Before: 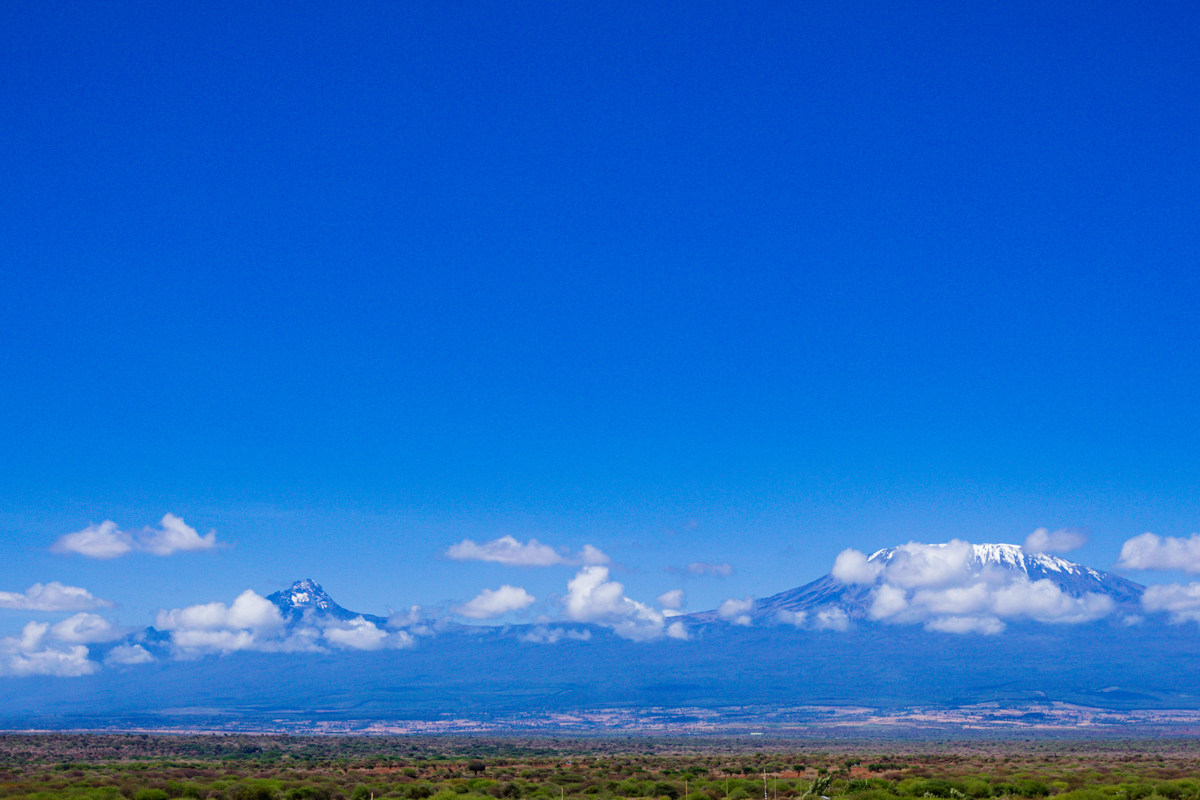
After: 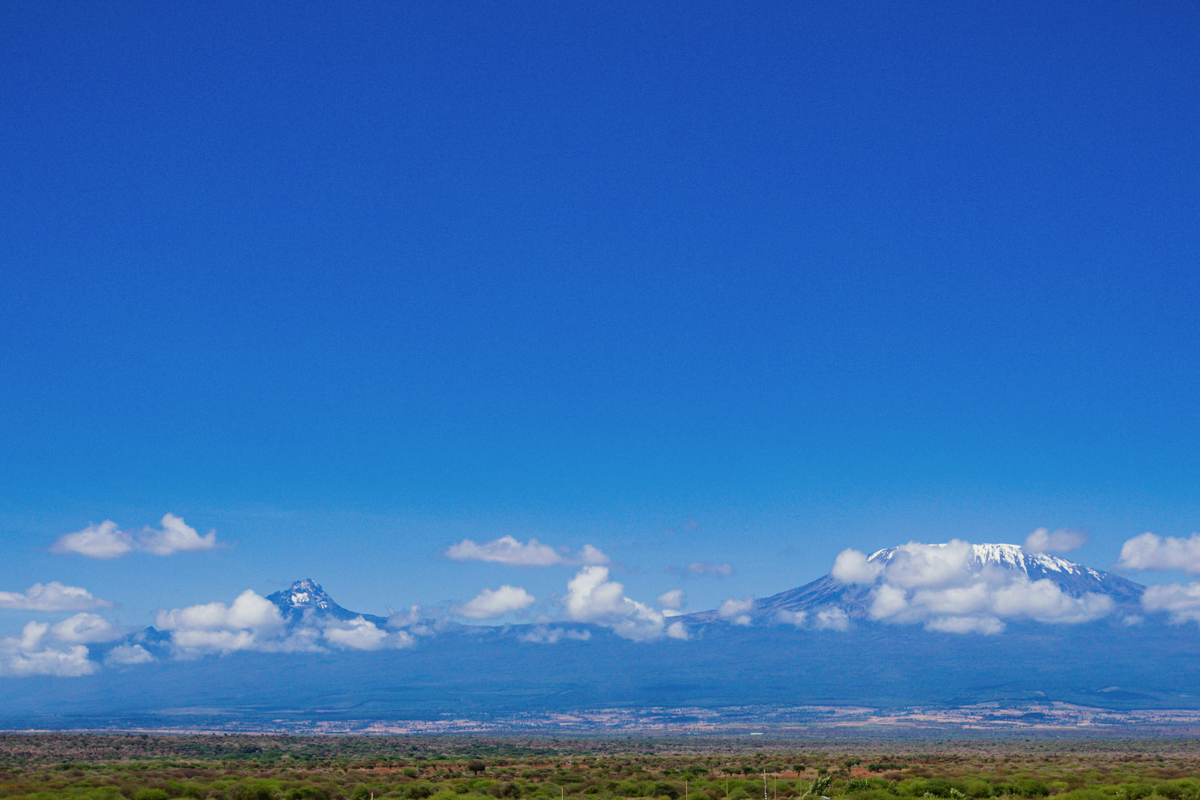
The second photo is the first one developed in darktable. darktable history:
contrast brightness saturation: saturation -0.05
color balance: mode lift, gamma, gain (sRGB), lift [1.04, 1, 1, 0.97], gamma [1.01, 1, 1, 0.97], gain [0.96, 1, 1, 0.97]
